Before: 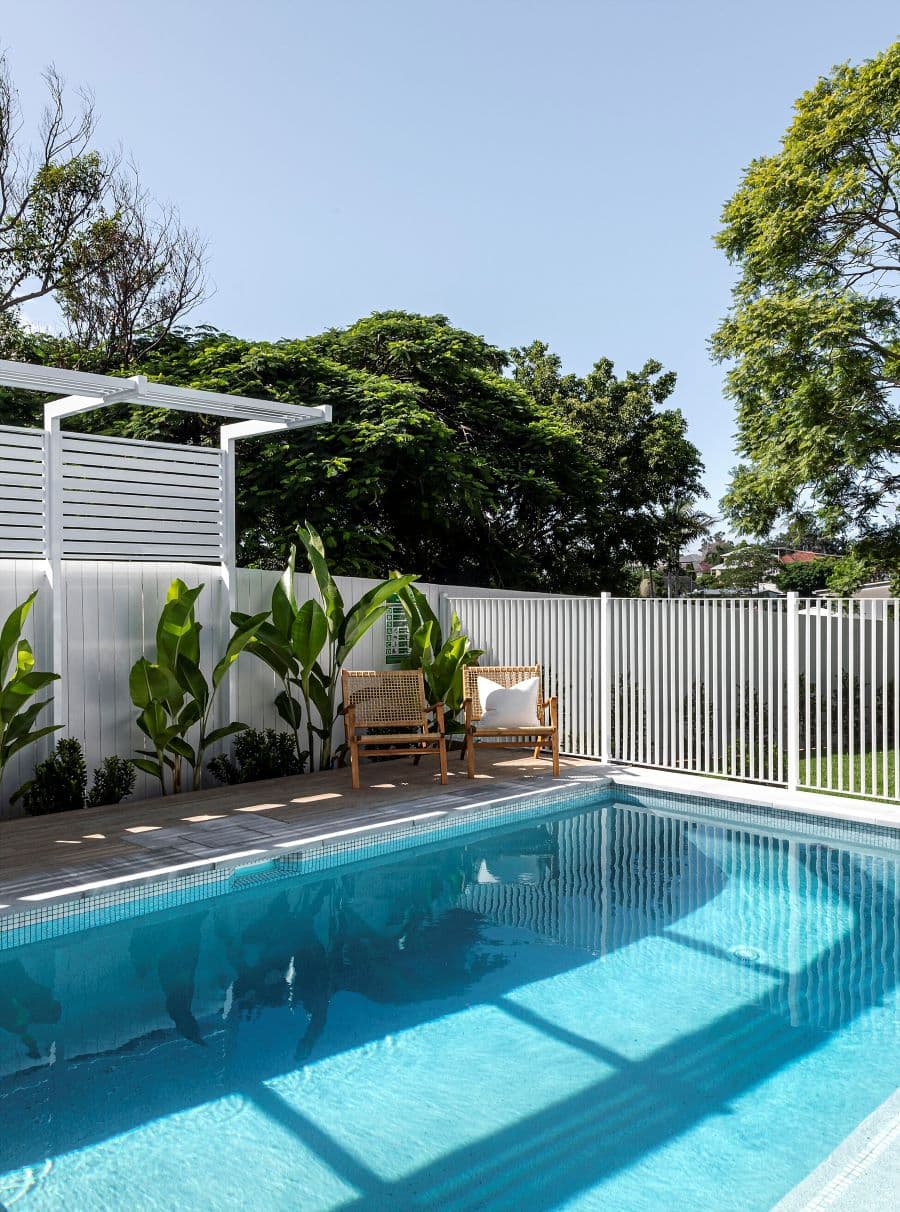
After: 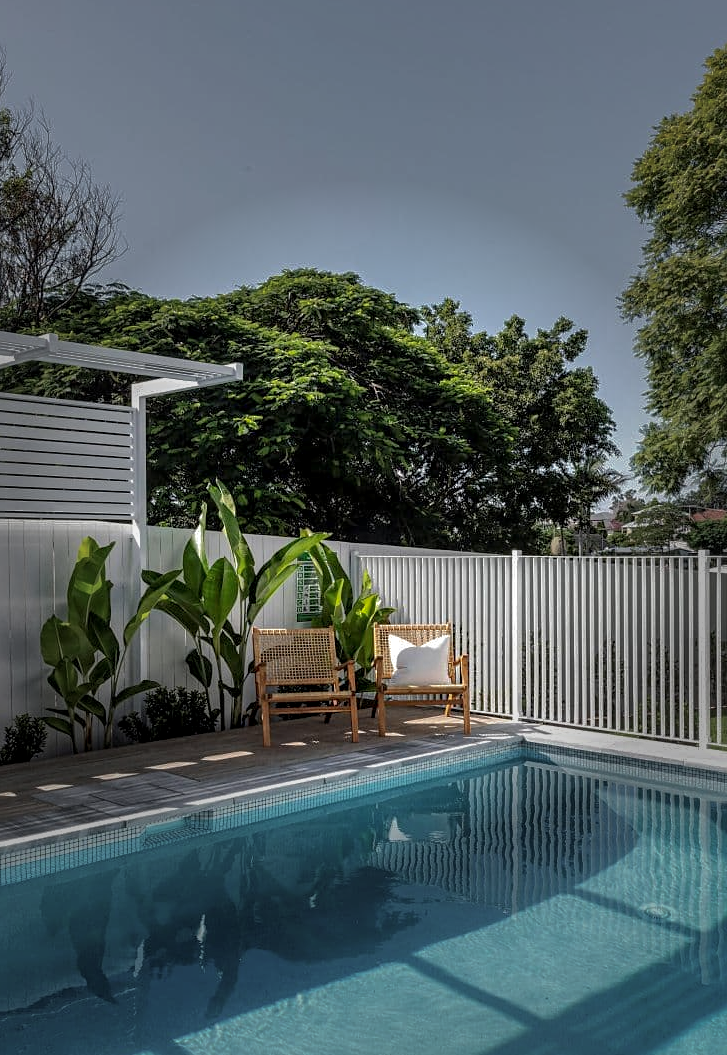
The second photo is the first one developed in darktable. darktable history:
sharpen: amount 0.217
local contrast: on, module defaults
vignetting: fall-off start 31.35%, fall-off radius 34.86%, brightness -0.576, saturation -0.262
shadows and highlights: shadows 39.77, highlights -59.92
crop: left 9.926%, top 3.522%, right 9.206%, bottom 9.39%
